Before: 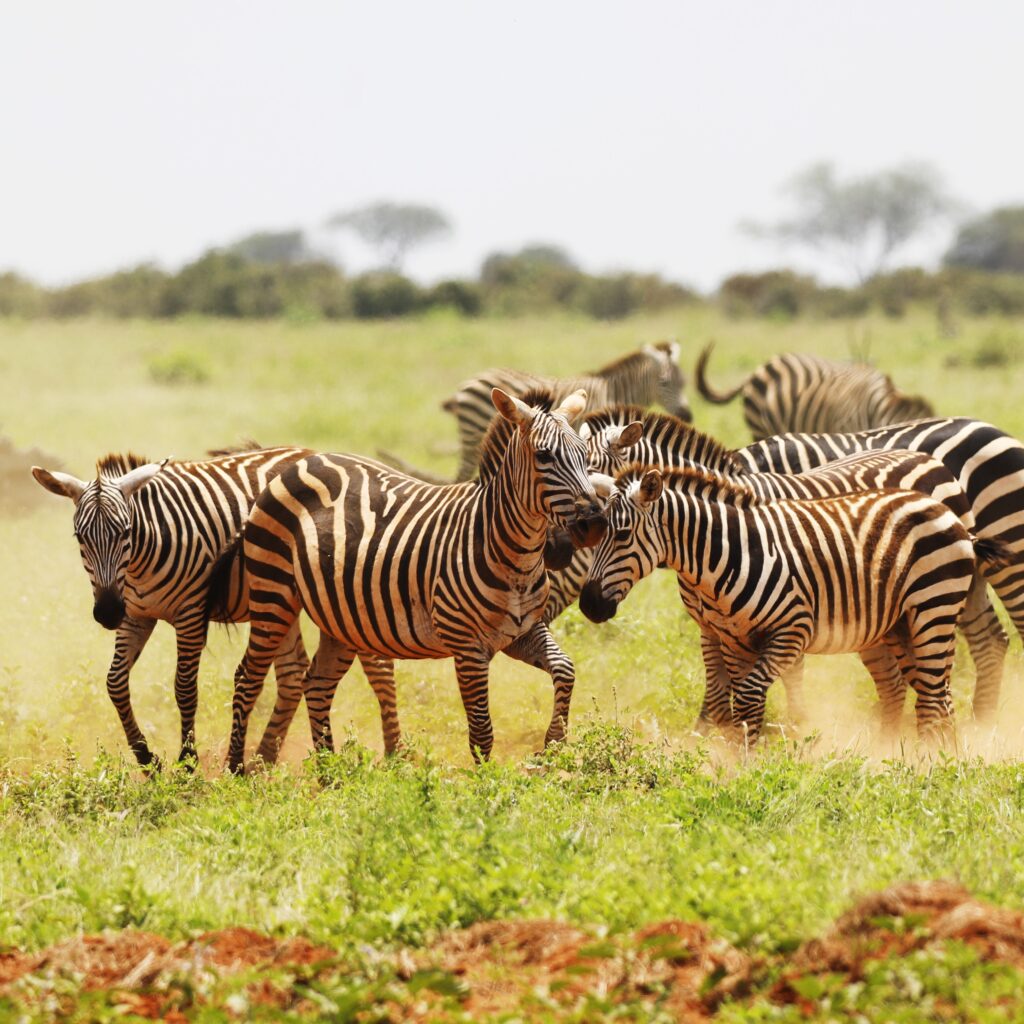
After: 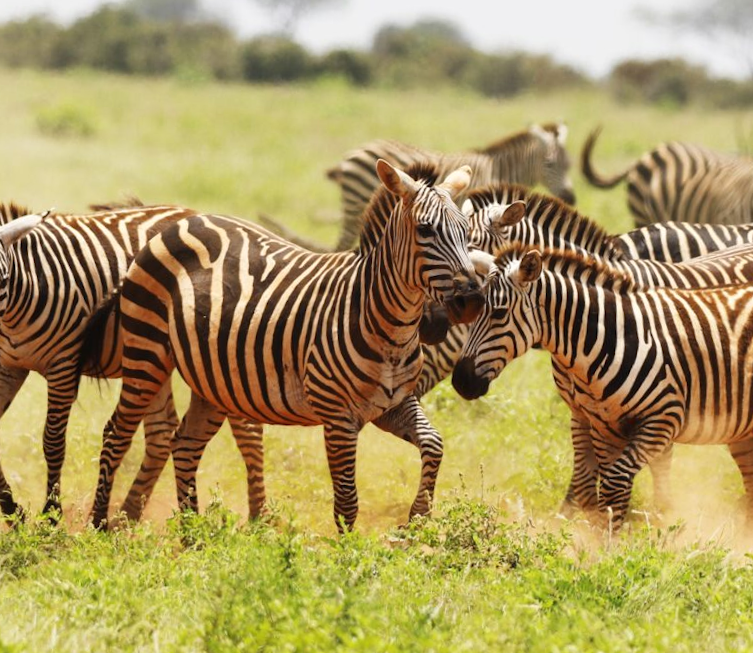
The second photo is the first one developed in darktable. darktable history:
tone equalizer: on, module defaults
crop and rotate: angle -3.37°, left 9.79%, top 20.73%, right 12.42%, bottom 11.82%
